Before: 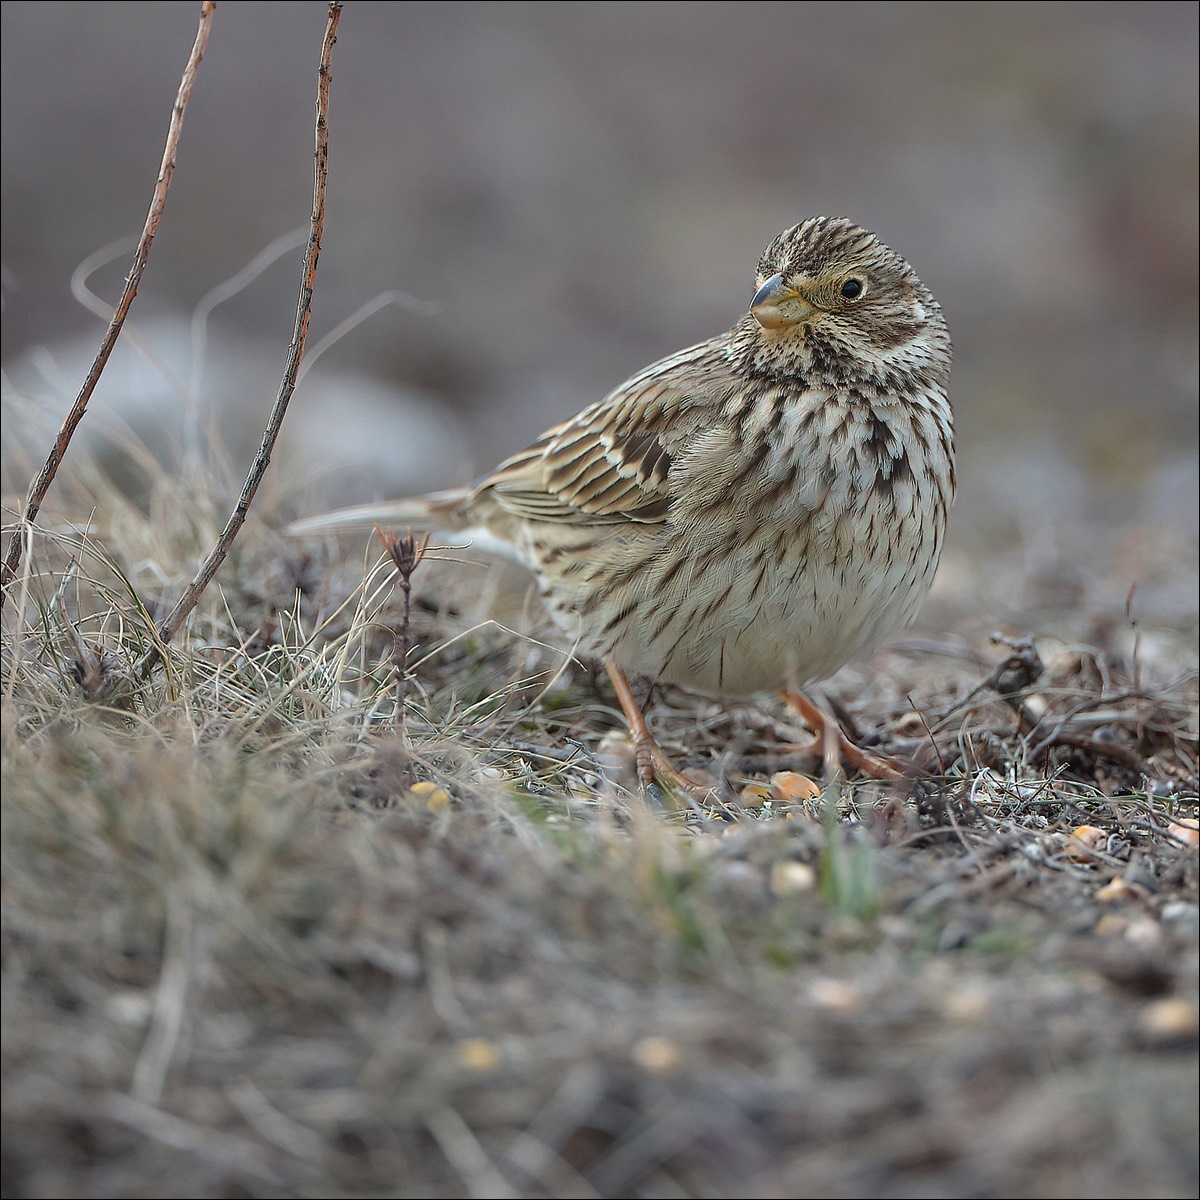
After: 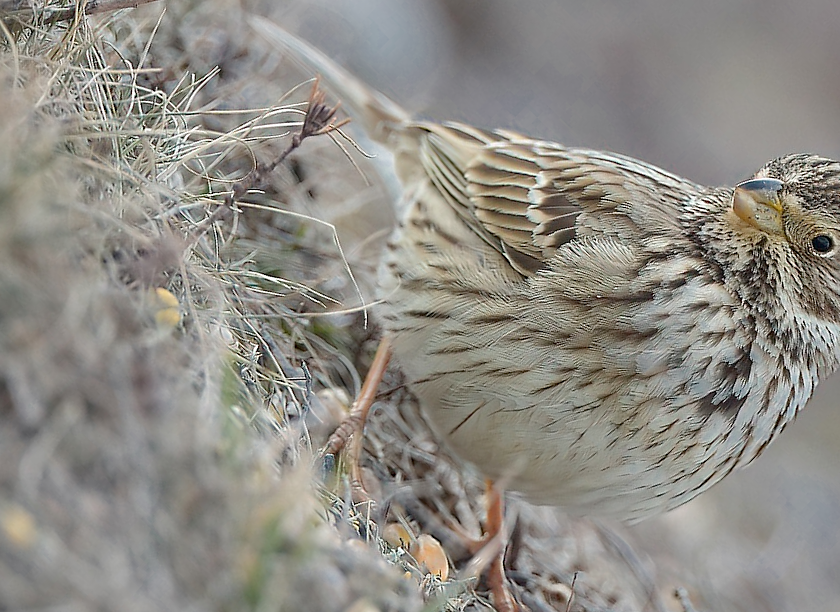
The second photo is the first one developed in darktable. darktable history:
color zones: curves: ch0 [(0, 0.497) (0.143, 0.5) (0.286, 0.5) (0.429, 0.483) (0.571, 0.116) (0.714, -0.006) (0.857, 0.28) (1, 0.497)]
sharpen: radius 1.496, amount 0.41, threshold 1.693
crop and rotate: angle -44.67°, top 16.098%, right 0.969%, bottom 11.74%
